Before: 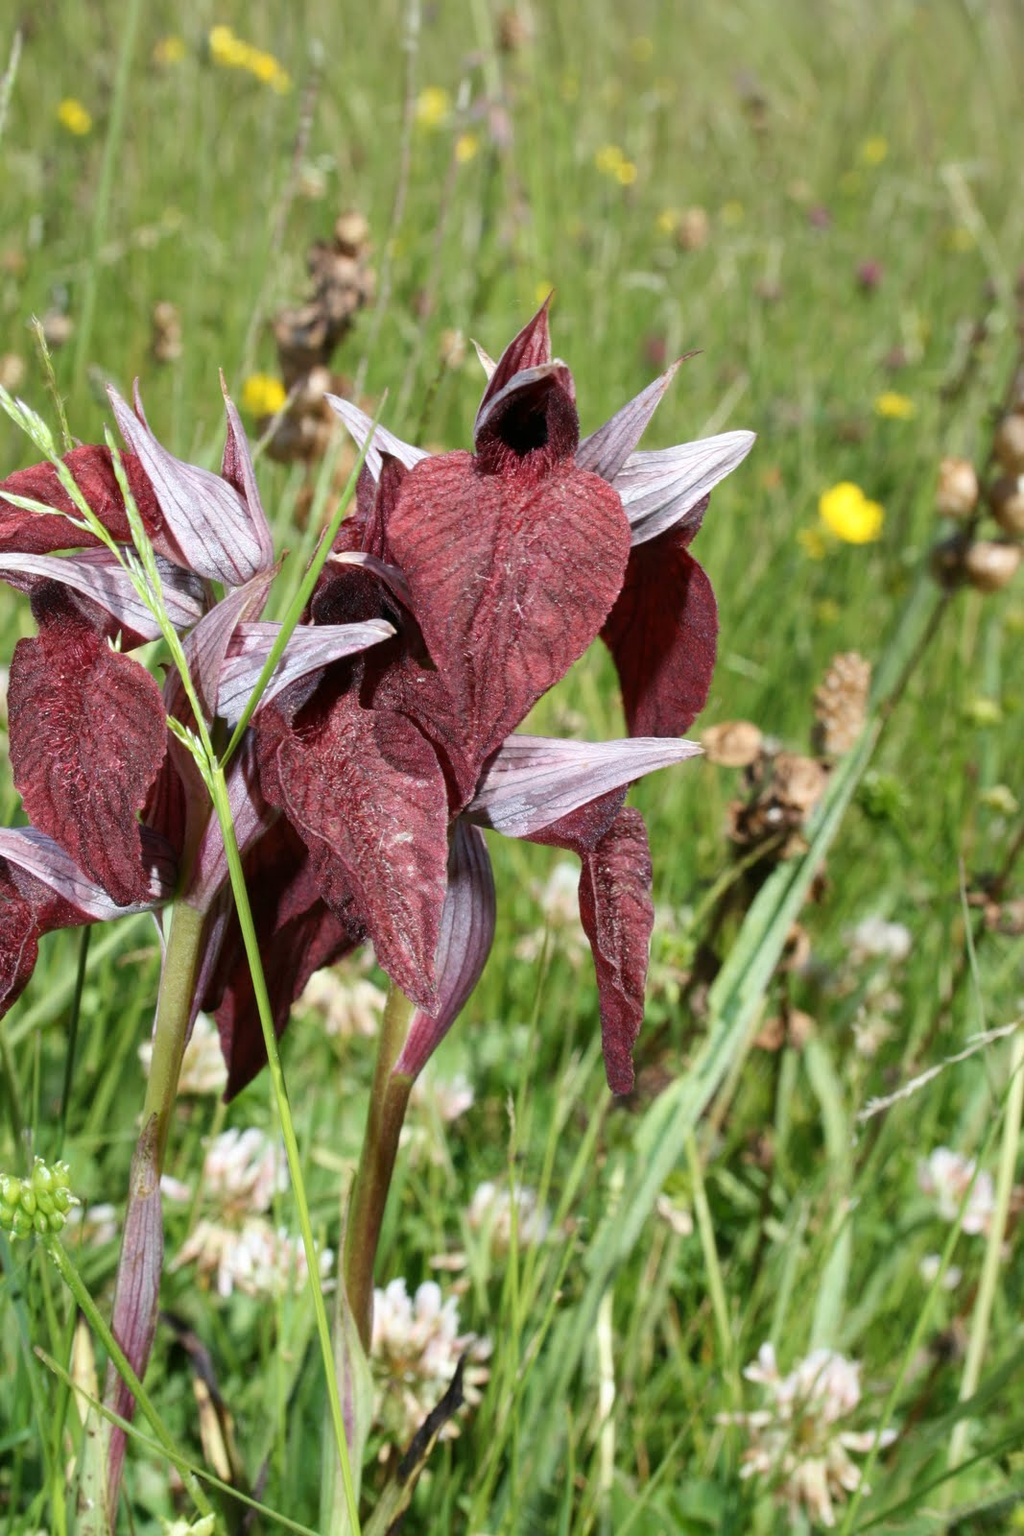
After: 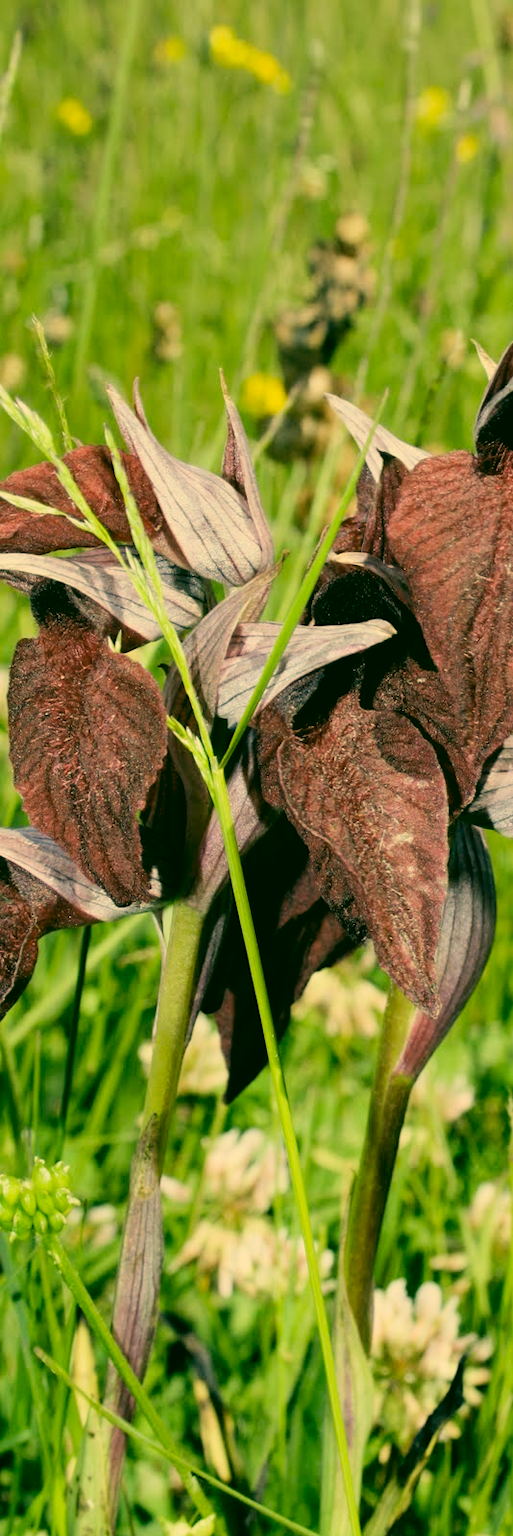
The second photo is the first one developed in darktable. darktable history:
crop and rotate: left 0.045%, top 0%, right 49.73%
color correction: highlights a* 5.69, highlights b* 32.87, shadows a* -26.02, shadows b* 3.71
filmic rgb: black relative exposure -7.74 EV, white relative exposure 4.41 EV, hardness 3.75, latitude 49.89%, contrast 1.101, add noise in highlights 0.001, preserve chrominance max RGB, color science v3 (2019), use custom middle-gray values true, contrast in highlights soft
contrast brightness saturation: contrast 0.102, brightness 0.024, saturation 0.018
